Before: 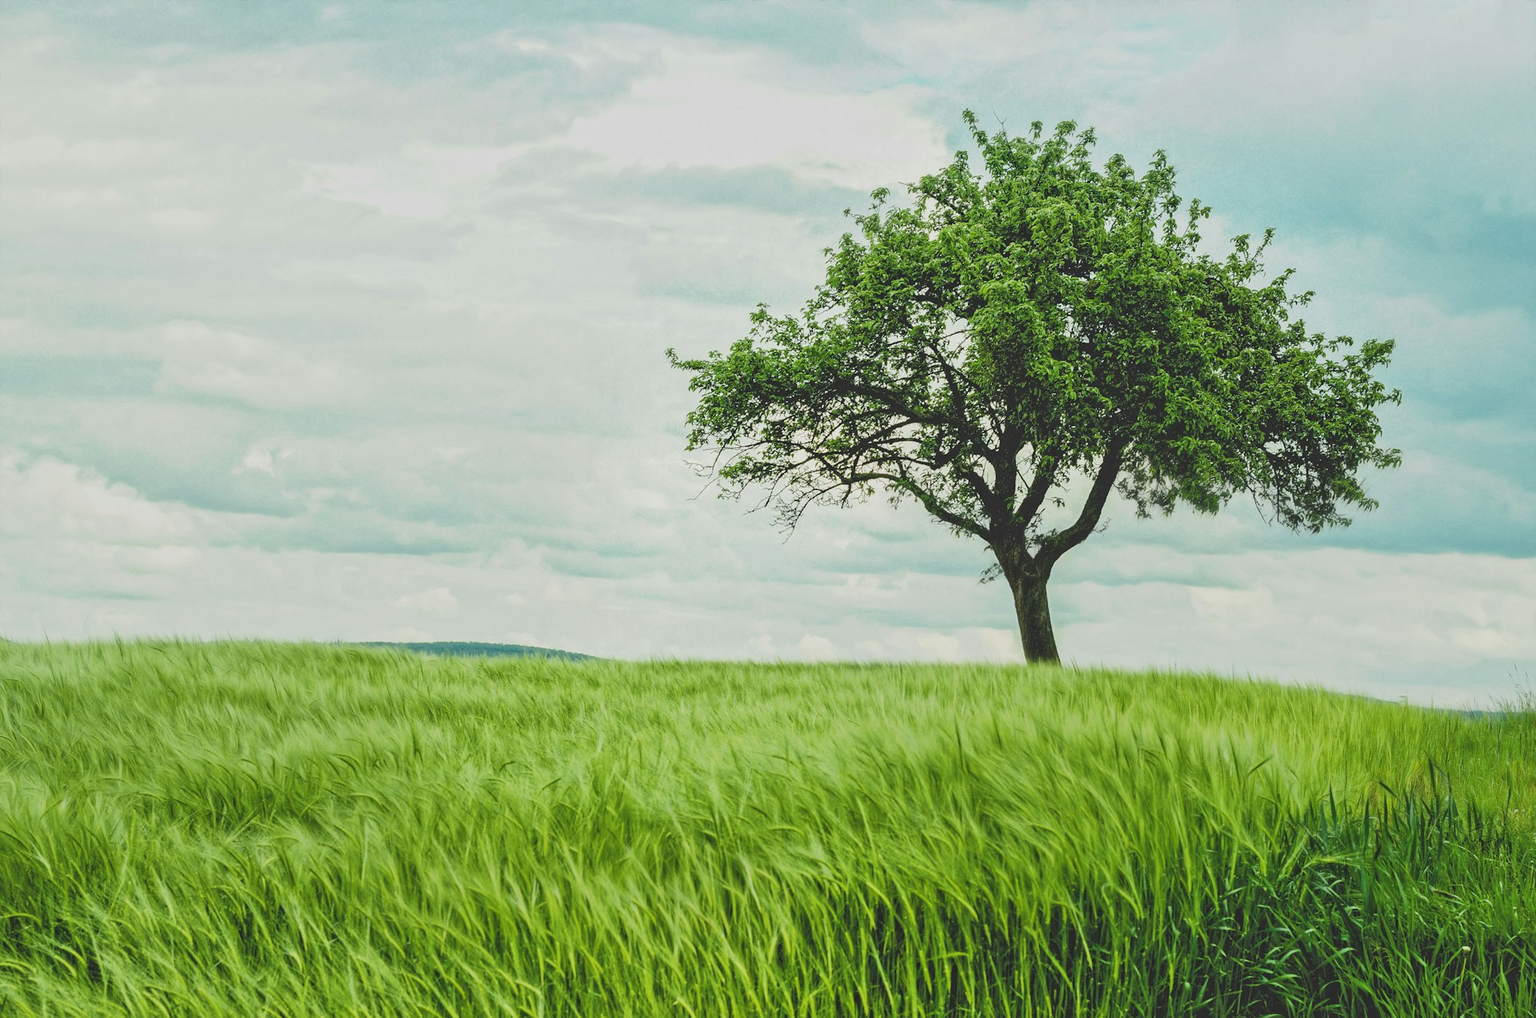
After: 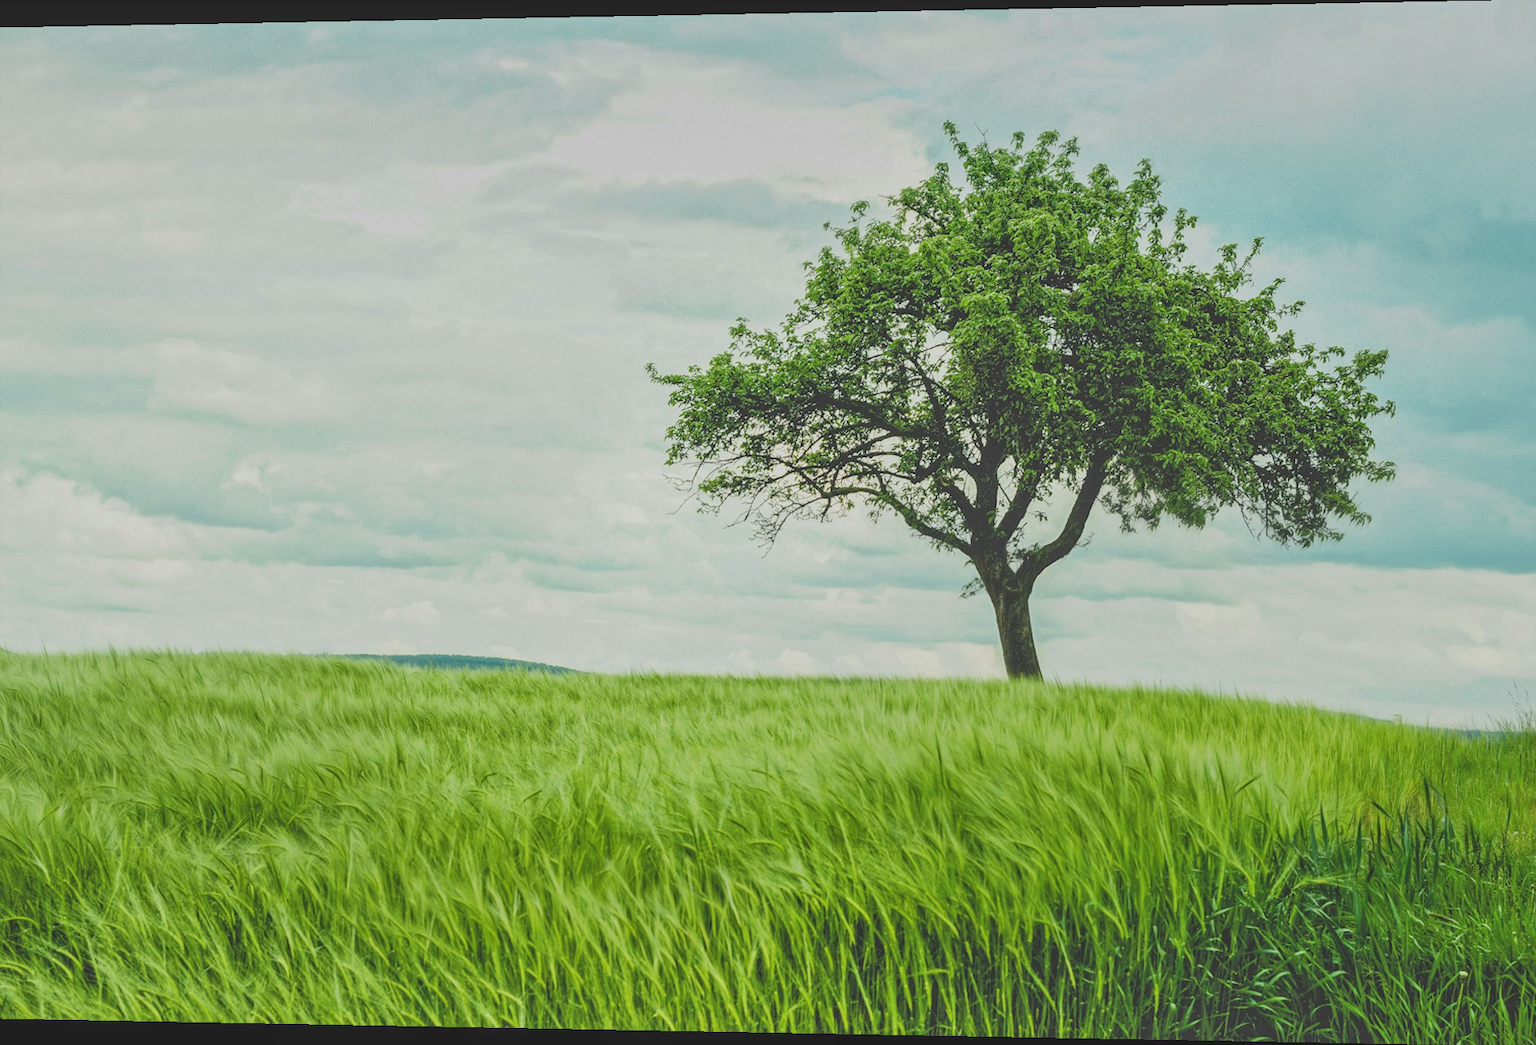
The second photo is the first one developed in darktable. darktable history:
rotate and perspective: lens shift (horizontal) -0.055, automatic cropping off
local contrast: highlights 48%, shadows 0%, detail 100%
